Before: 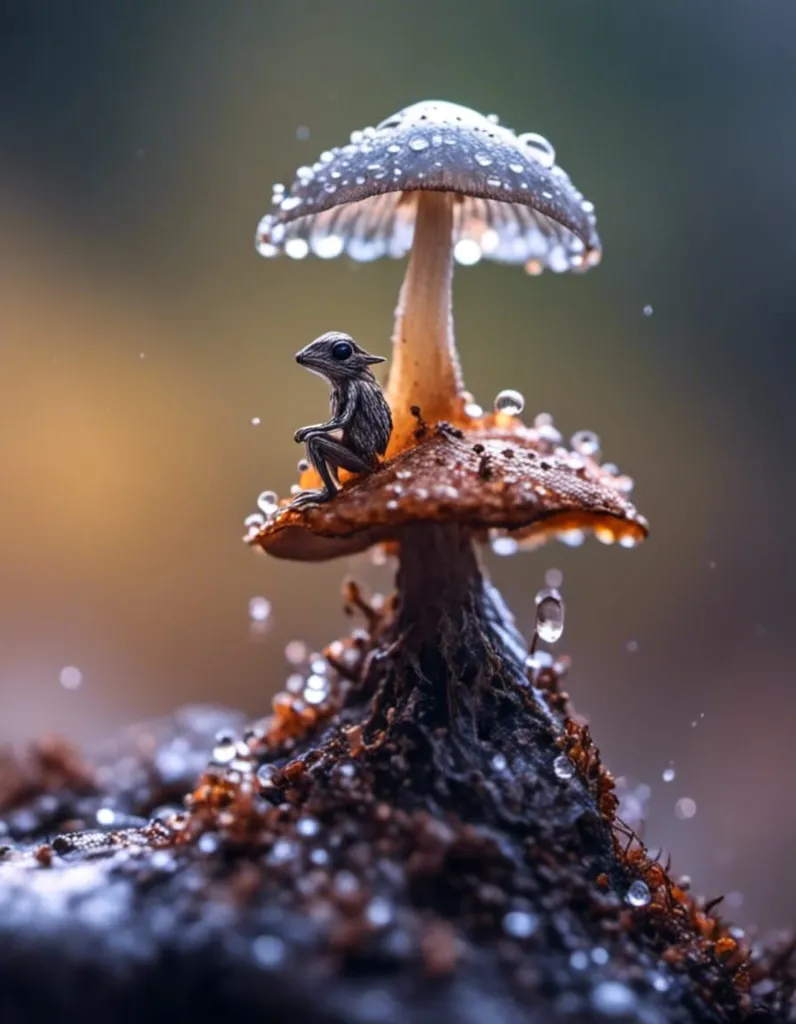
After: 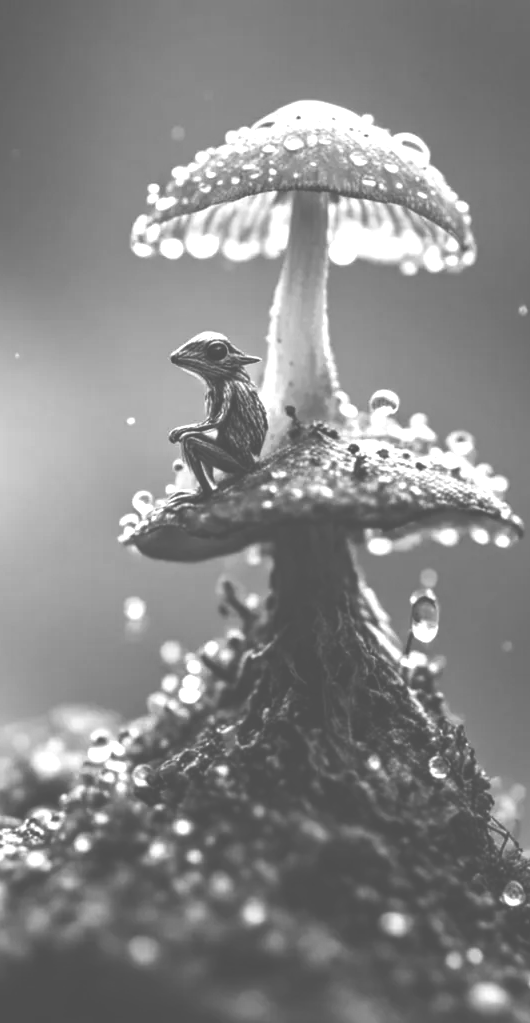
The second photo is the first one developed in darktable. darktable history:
exposure: black level correction -0.071, exposure 0.5 EV, compensate highlight preservation false
color correction: highlights a* -0.137, highlights b* -5.91, shadows a* -0.137, shadows b* -0.137
color balance rgb: perceptual saturation grading › highlights -29.58%, perceptual saturation grading › mid-tones 29.47%, perceptual saturation grading › shadows 59.73%, perceptual brilliance grading › global brilliance -17.79%, perceptual brilliance grading › highlights 28.73%, global vibrance 15.44%
crop and rotate: left 15.754%, right 17.579%
monochrome: a 16.06, b 15.48, size 1
local contrast: mode bilateral grid, contrast 20, coarseness 50, detail 102%, midtone range 0.2
